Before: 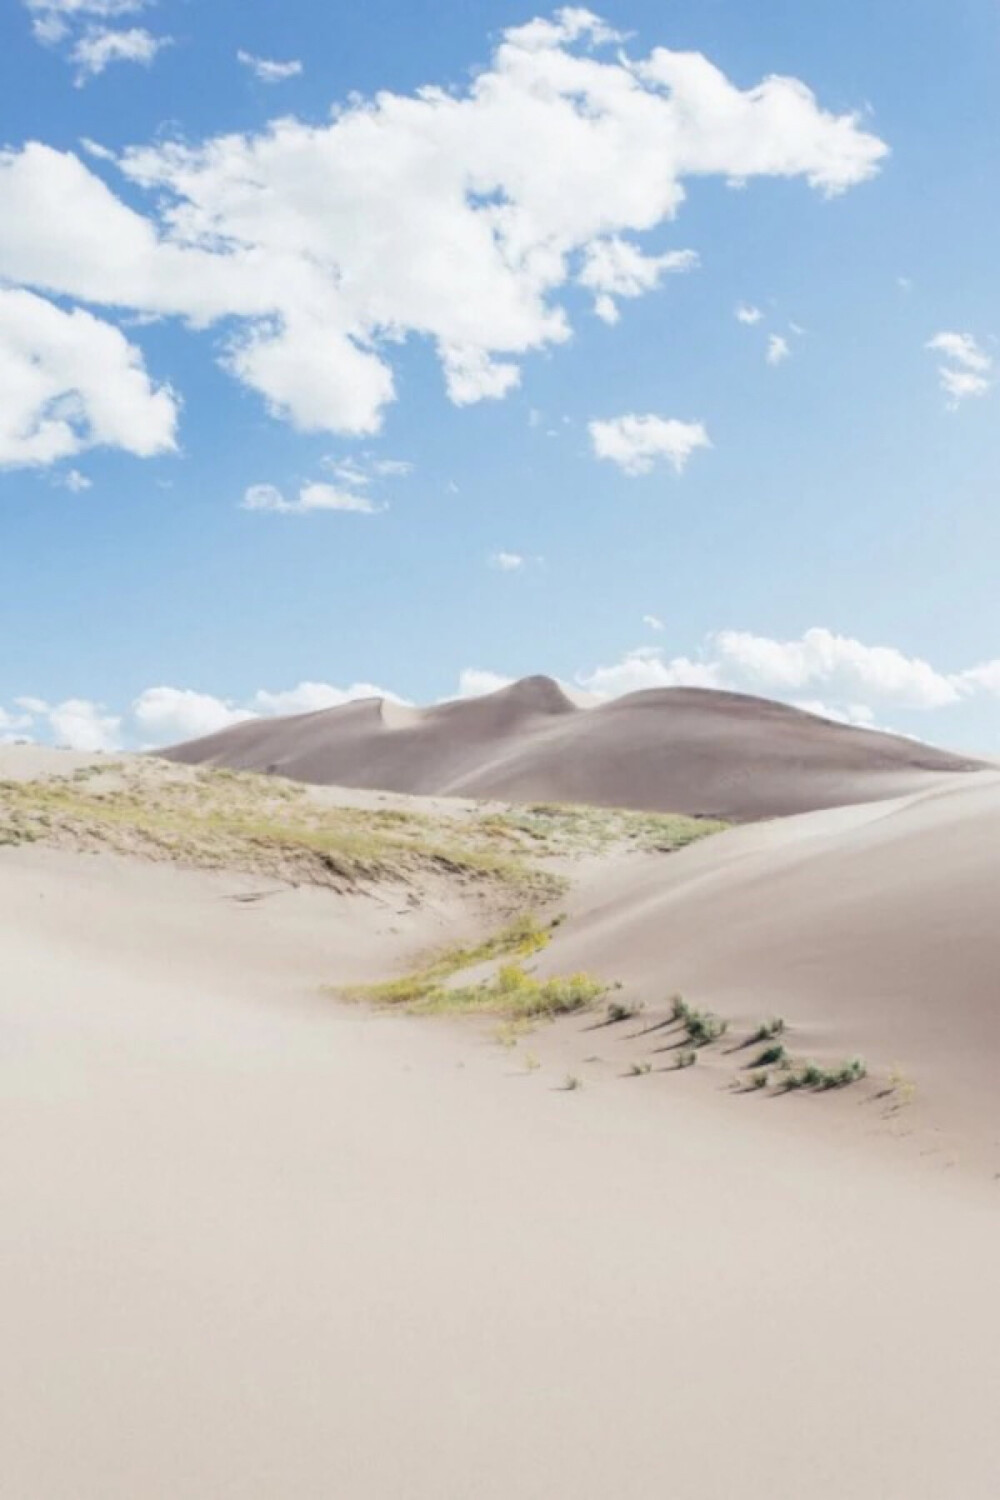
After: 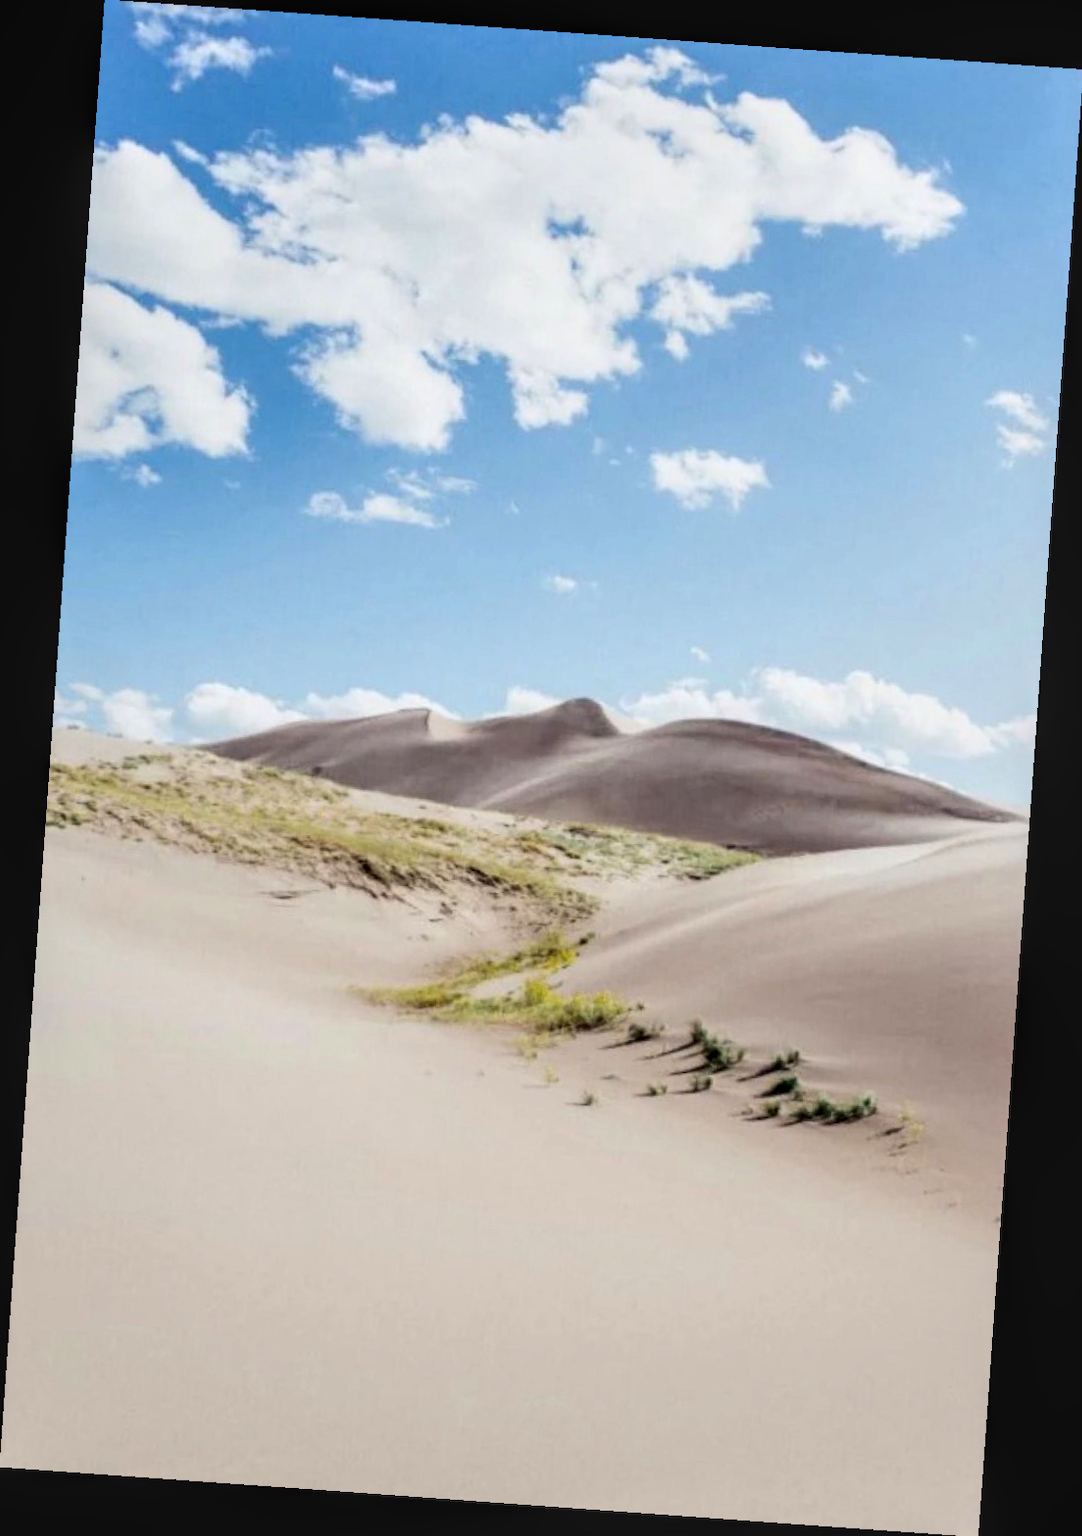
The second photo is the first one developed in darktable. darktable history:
contrast brightness saturation: contrast 0.19, brightness -0.11, saturation 0.21
local contrast: detail 130%
rotate and perspective: rotation 4.1°, automatic cropping off
